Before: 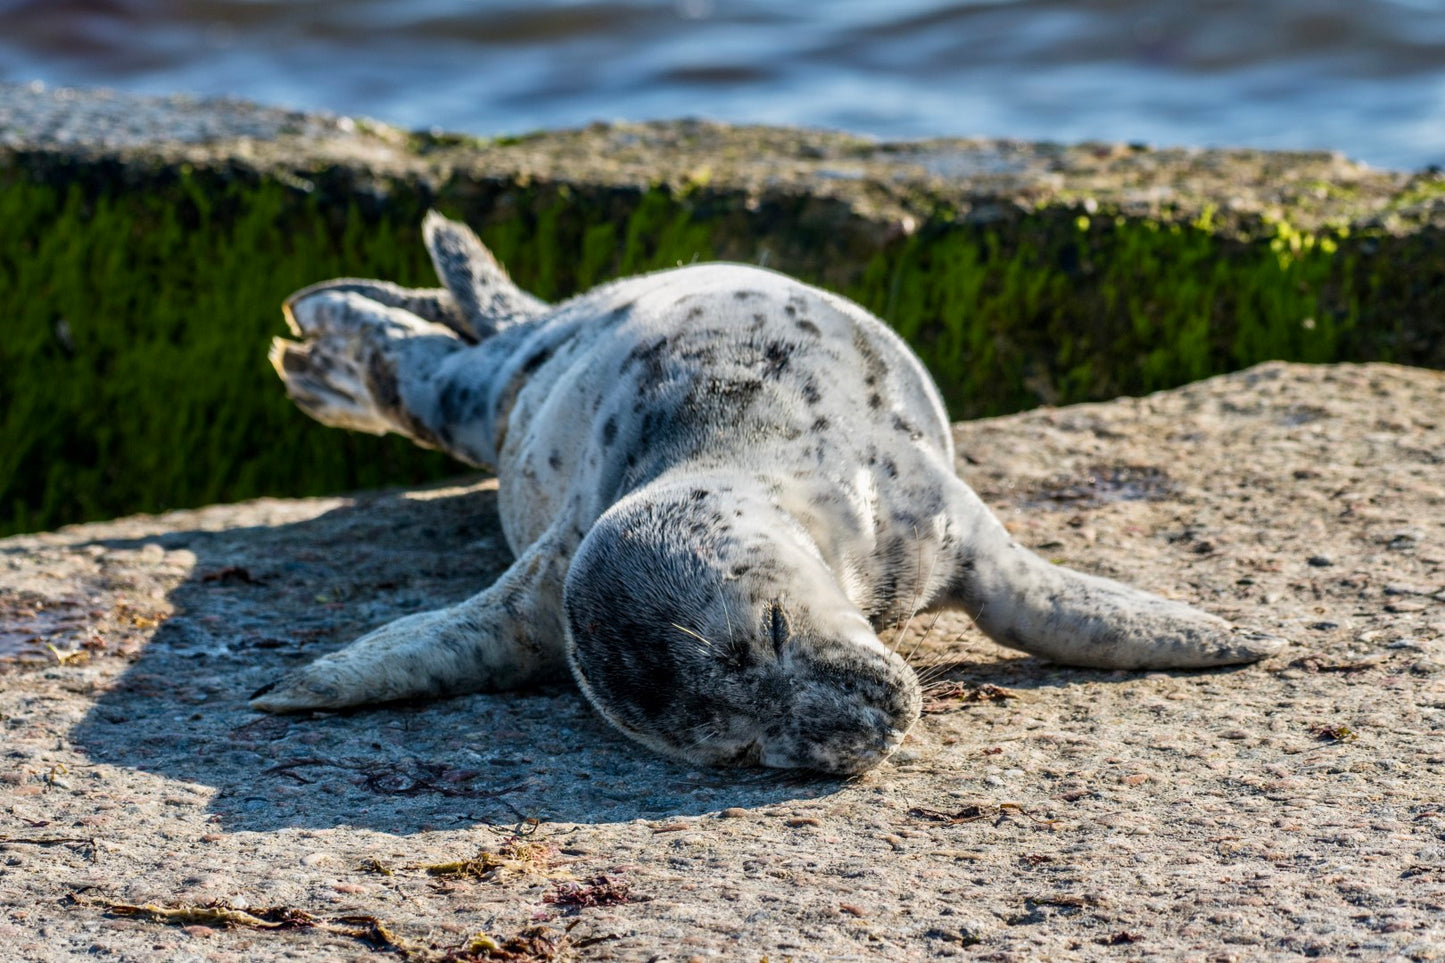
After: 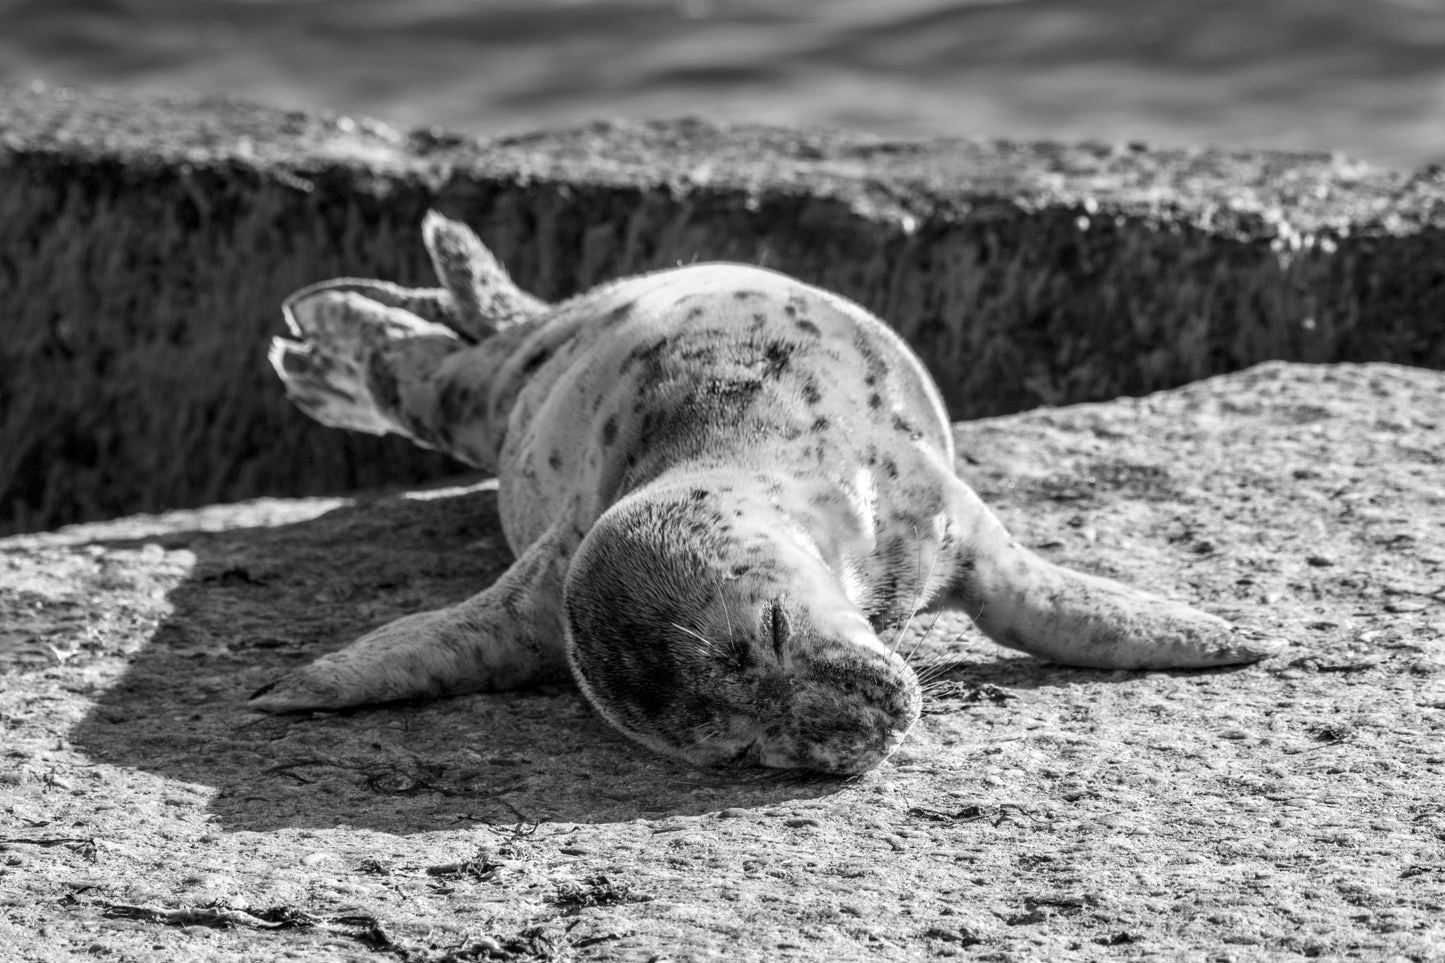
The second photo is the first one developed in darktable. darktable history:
exposure: exposure 1 EV, compensate highlight preservation false
monochrome: a 79.32, b 81.83, size 1.1
